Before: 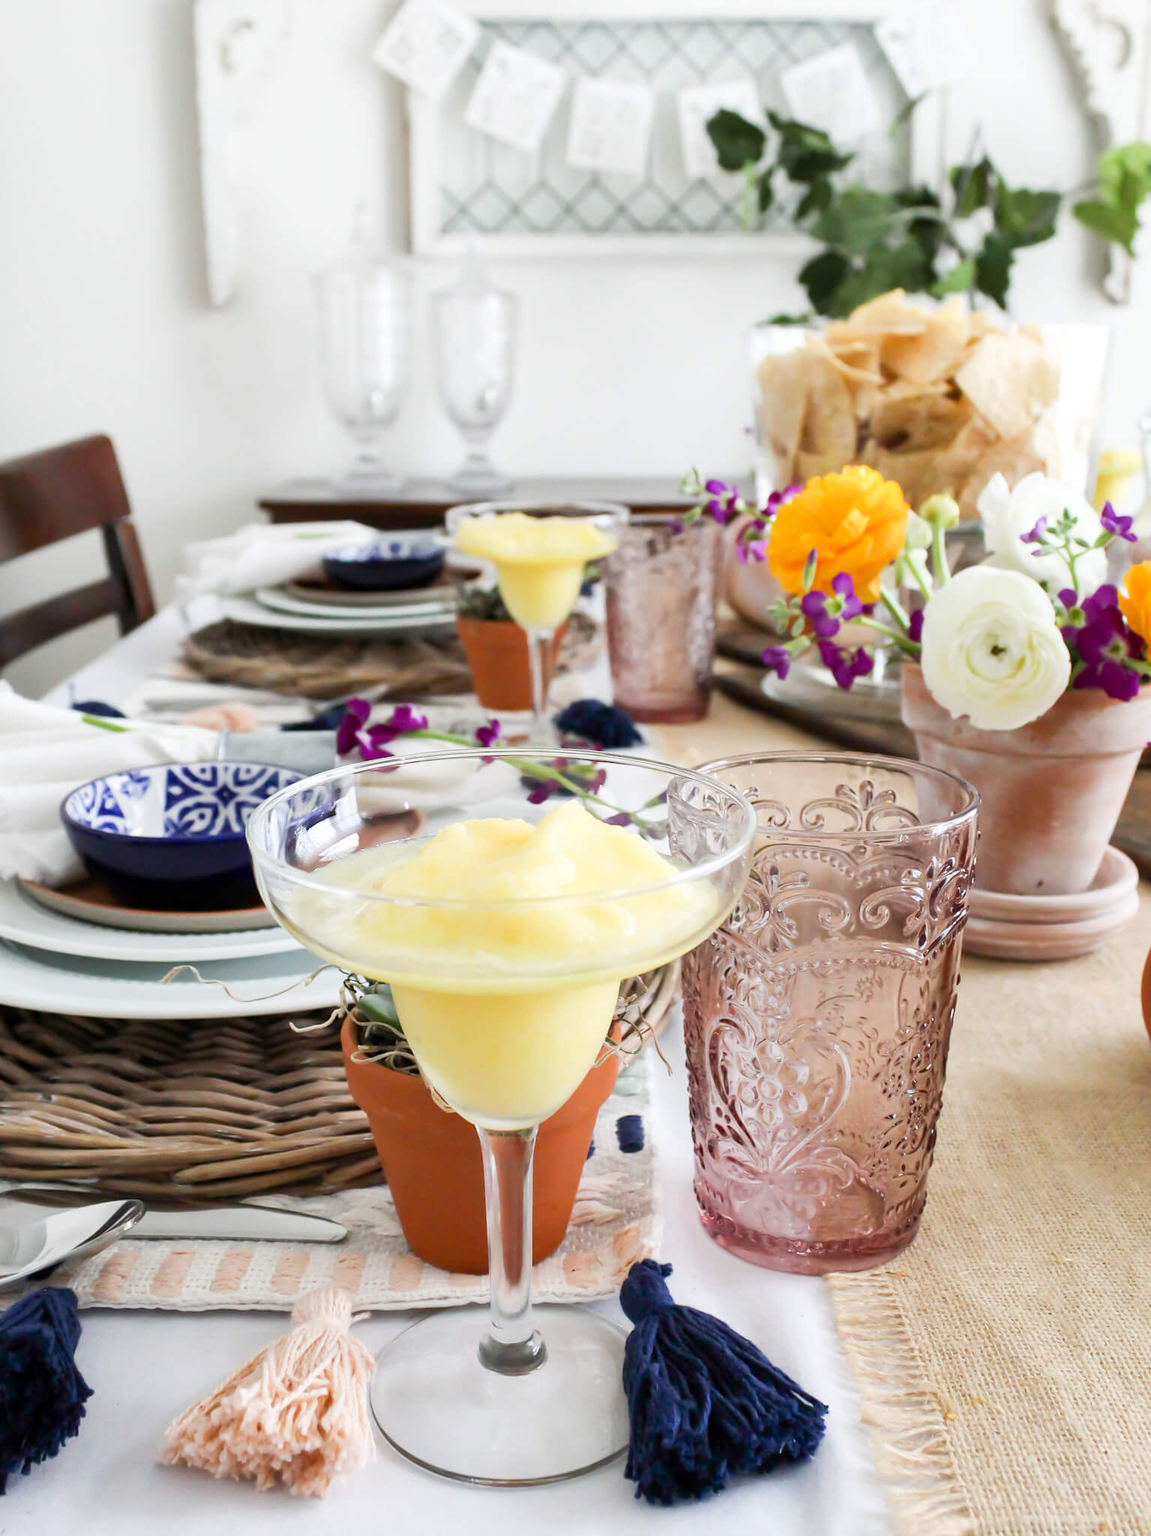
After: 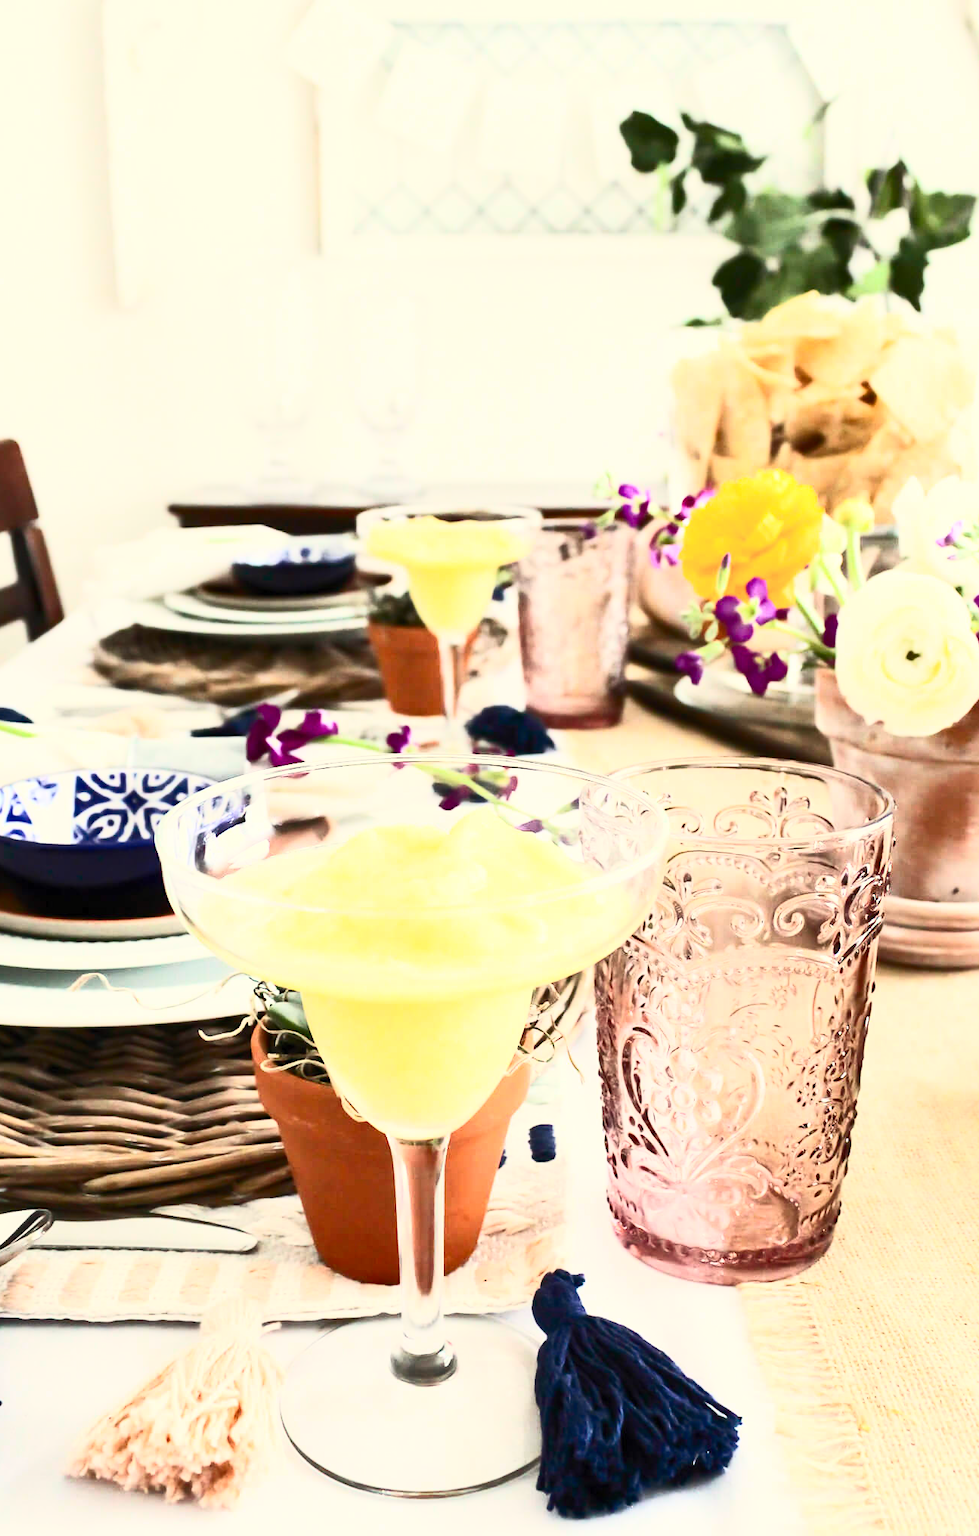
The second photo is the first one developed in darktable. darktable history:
crop: left 8.026%, right 7.374%
contrast brightness saturation: contrast 0.62, brightness 0.34, saturation 0.14
white balance: red 1.029, blue 0.92
